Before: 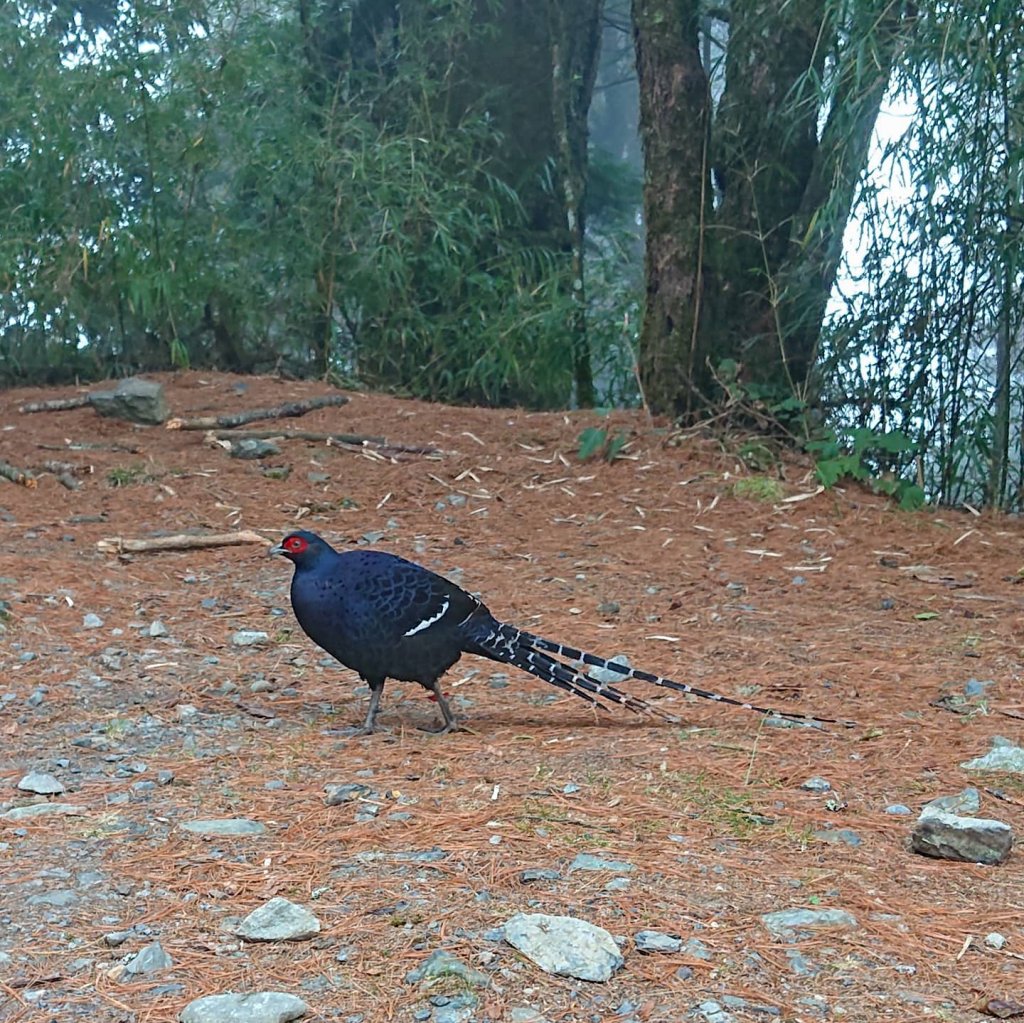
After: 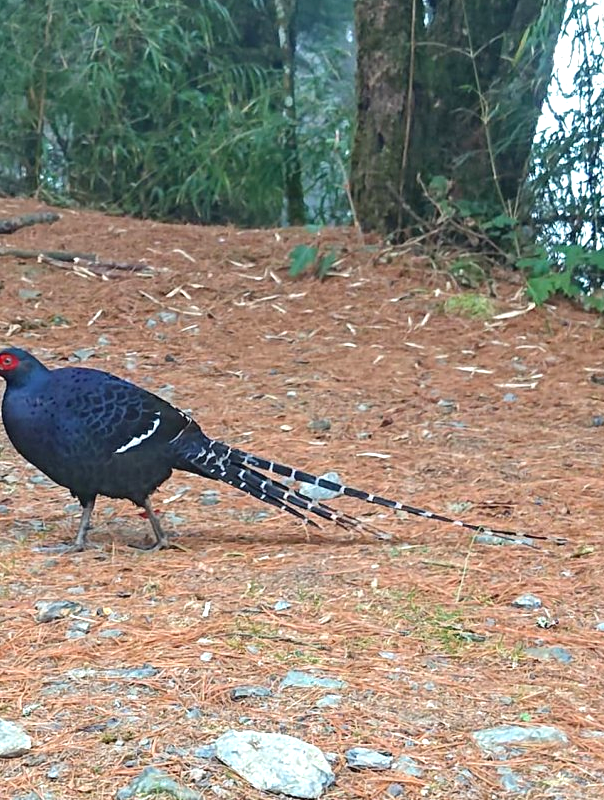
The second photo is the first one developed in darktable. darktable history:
exposure: exposure 0.603 EV, compensate highlight preservation false
crop and rotate: left 28.259%, top 17.913%, right 12.701%, bottom 3.817%
